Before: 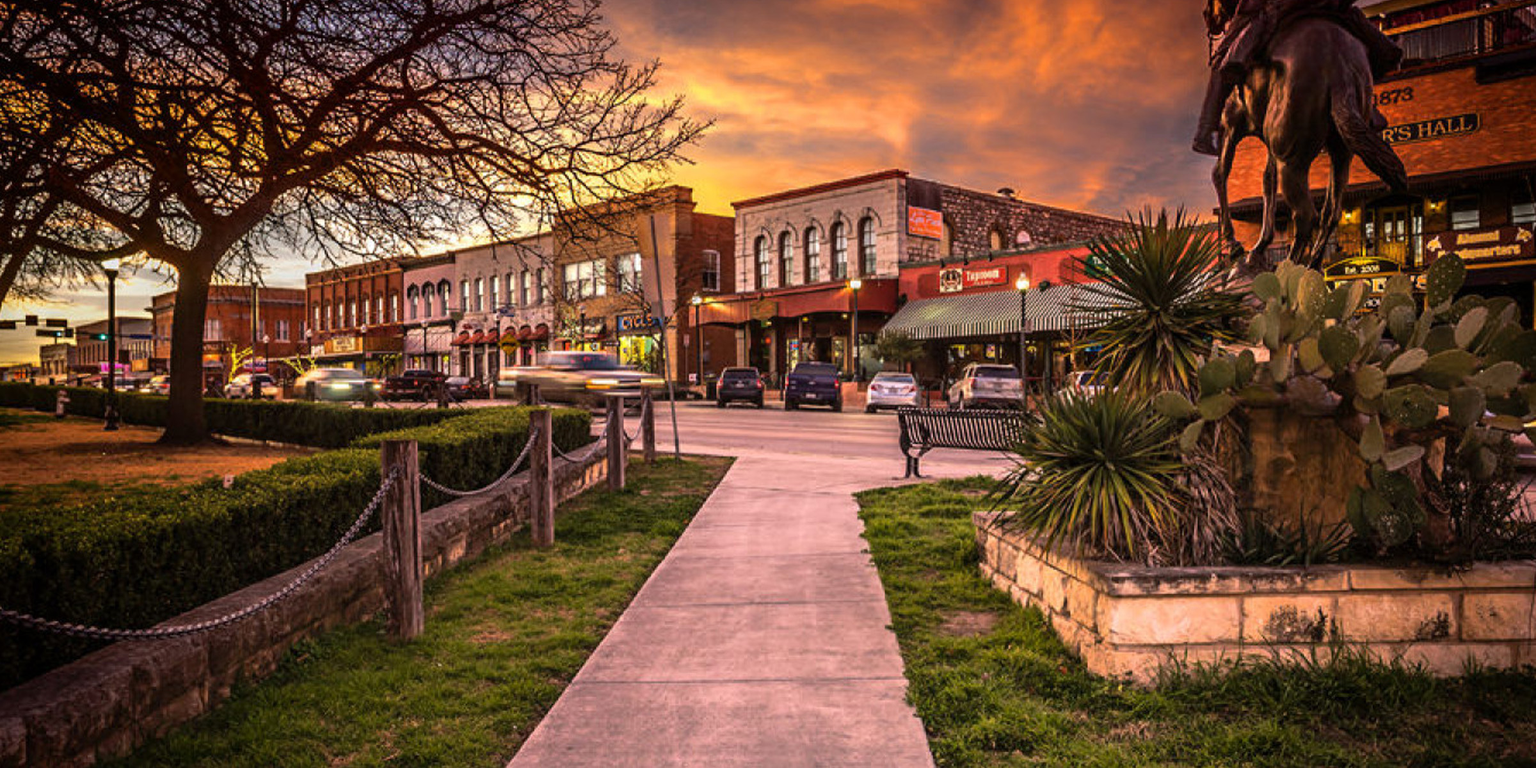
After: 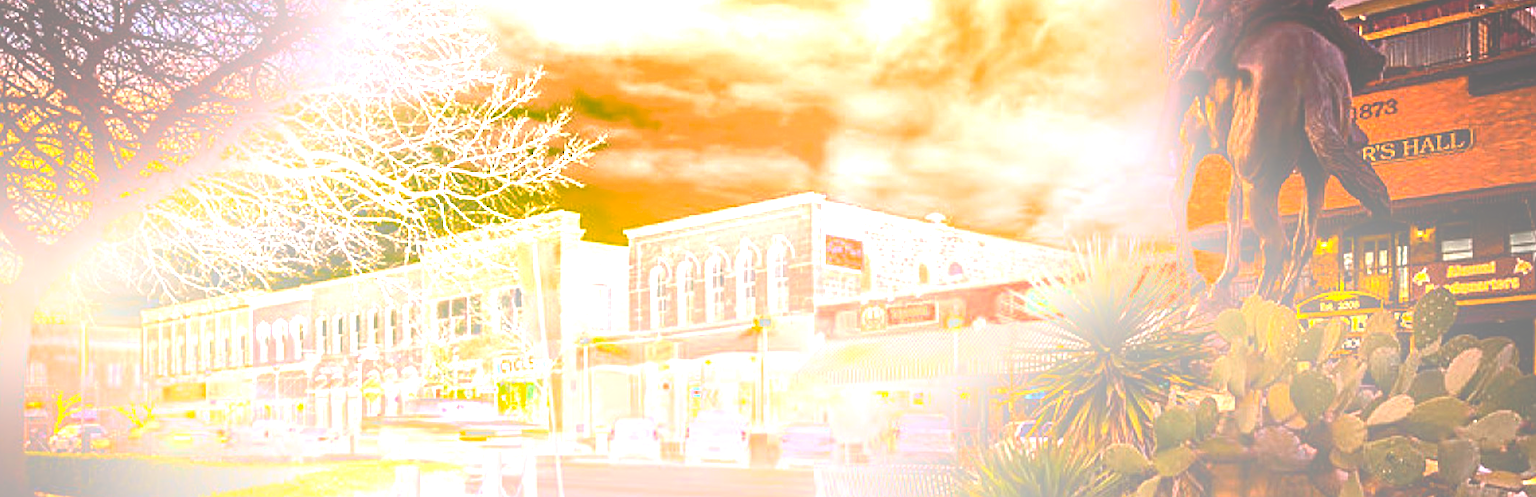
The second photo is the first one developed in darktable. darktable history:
bloom: size 25%, threshold 5%, strength 90%
sharpen: on, module defaults
exposure: black level correction 0, exposure 1 EV, compensate exposure bias true, compensate highlight preservation false
crop and rotate: left 11.812%, bottom 42.776%
tone equalizer: -8 EV -0.75 EV, -7 EV -0.7 EV, -6 EV -0.6 EV, -5 EV -0.4 EV, -3 EV 0.4 EV, -2 EV 0.6 EV, -1 EV 0.7 EV, +0 EV 0.75 EV, edges refinement/feathering 500, mask exposure compensation -1.57 EV, preserve details no
